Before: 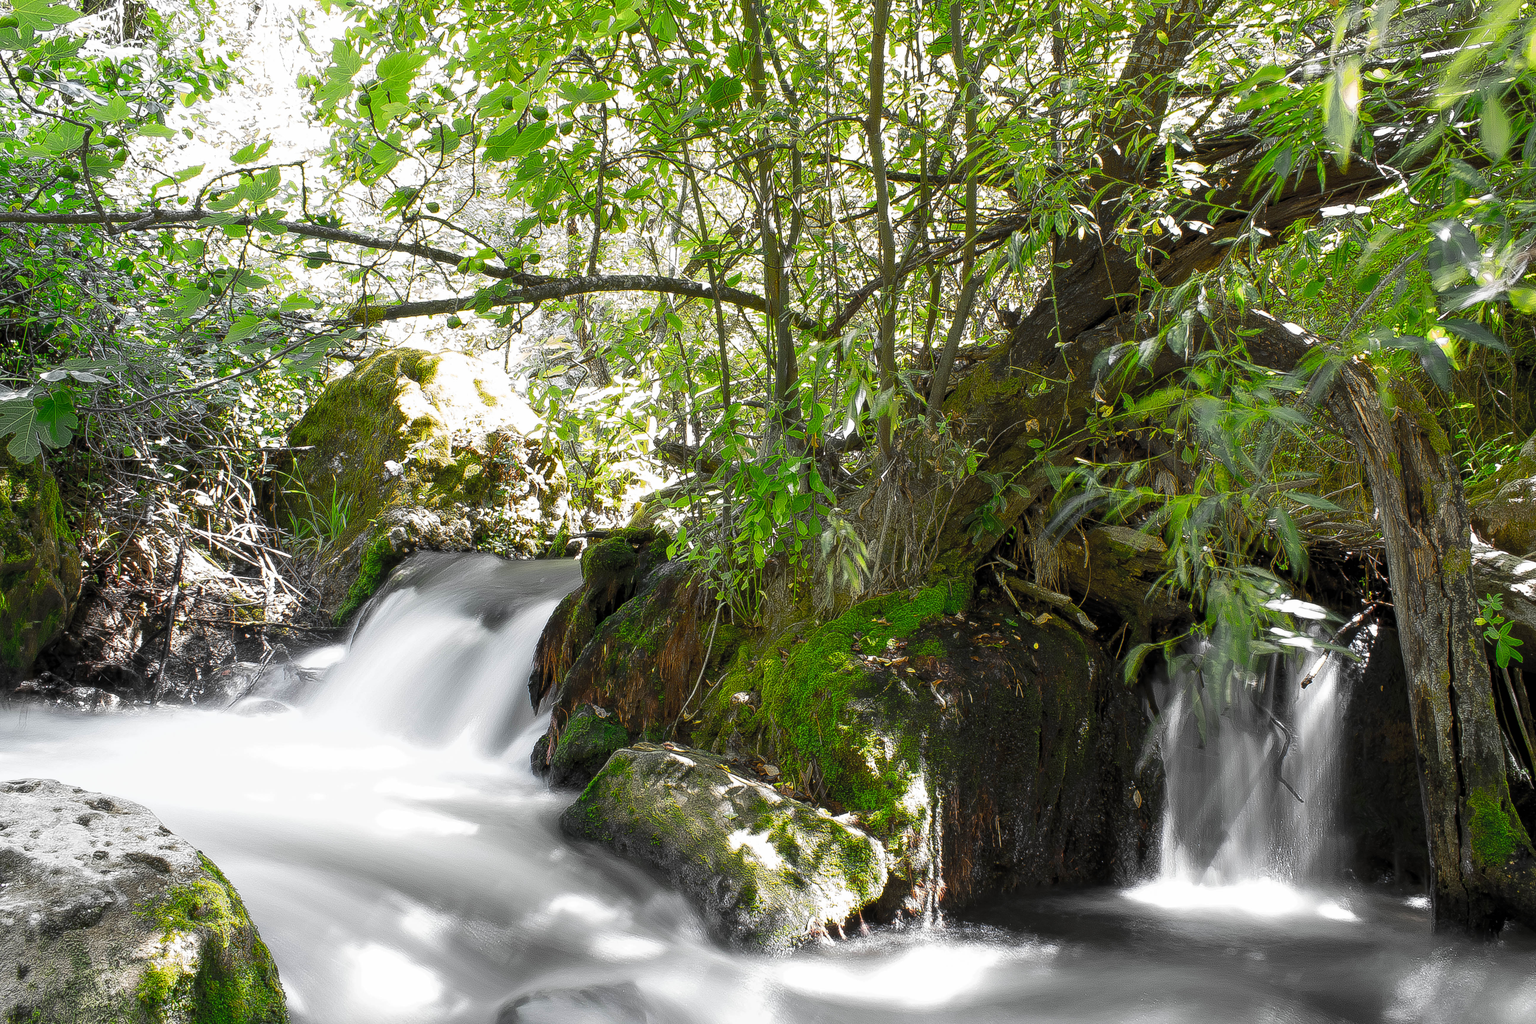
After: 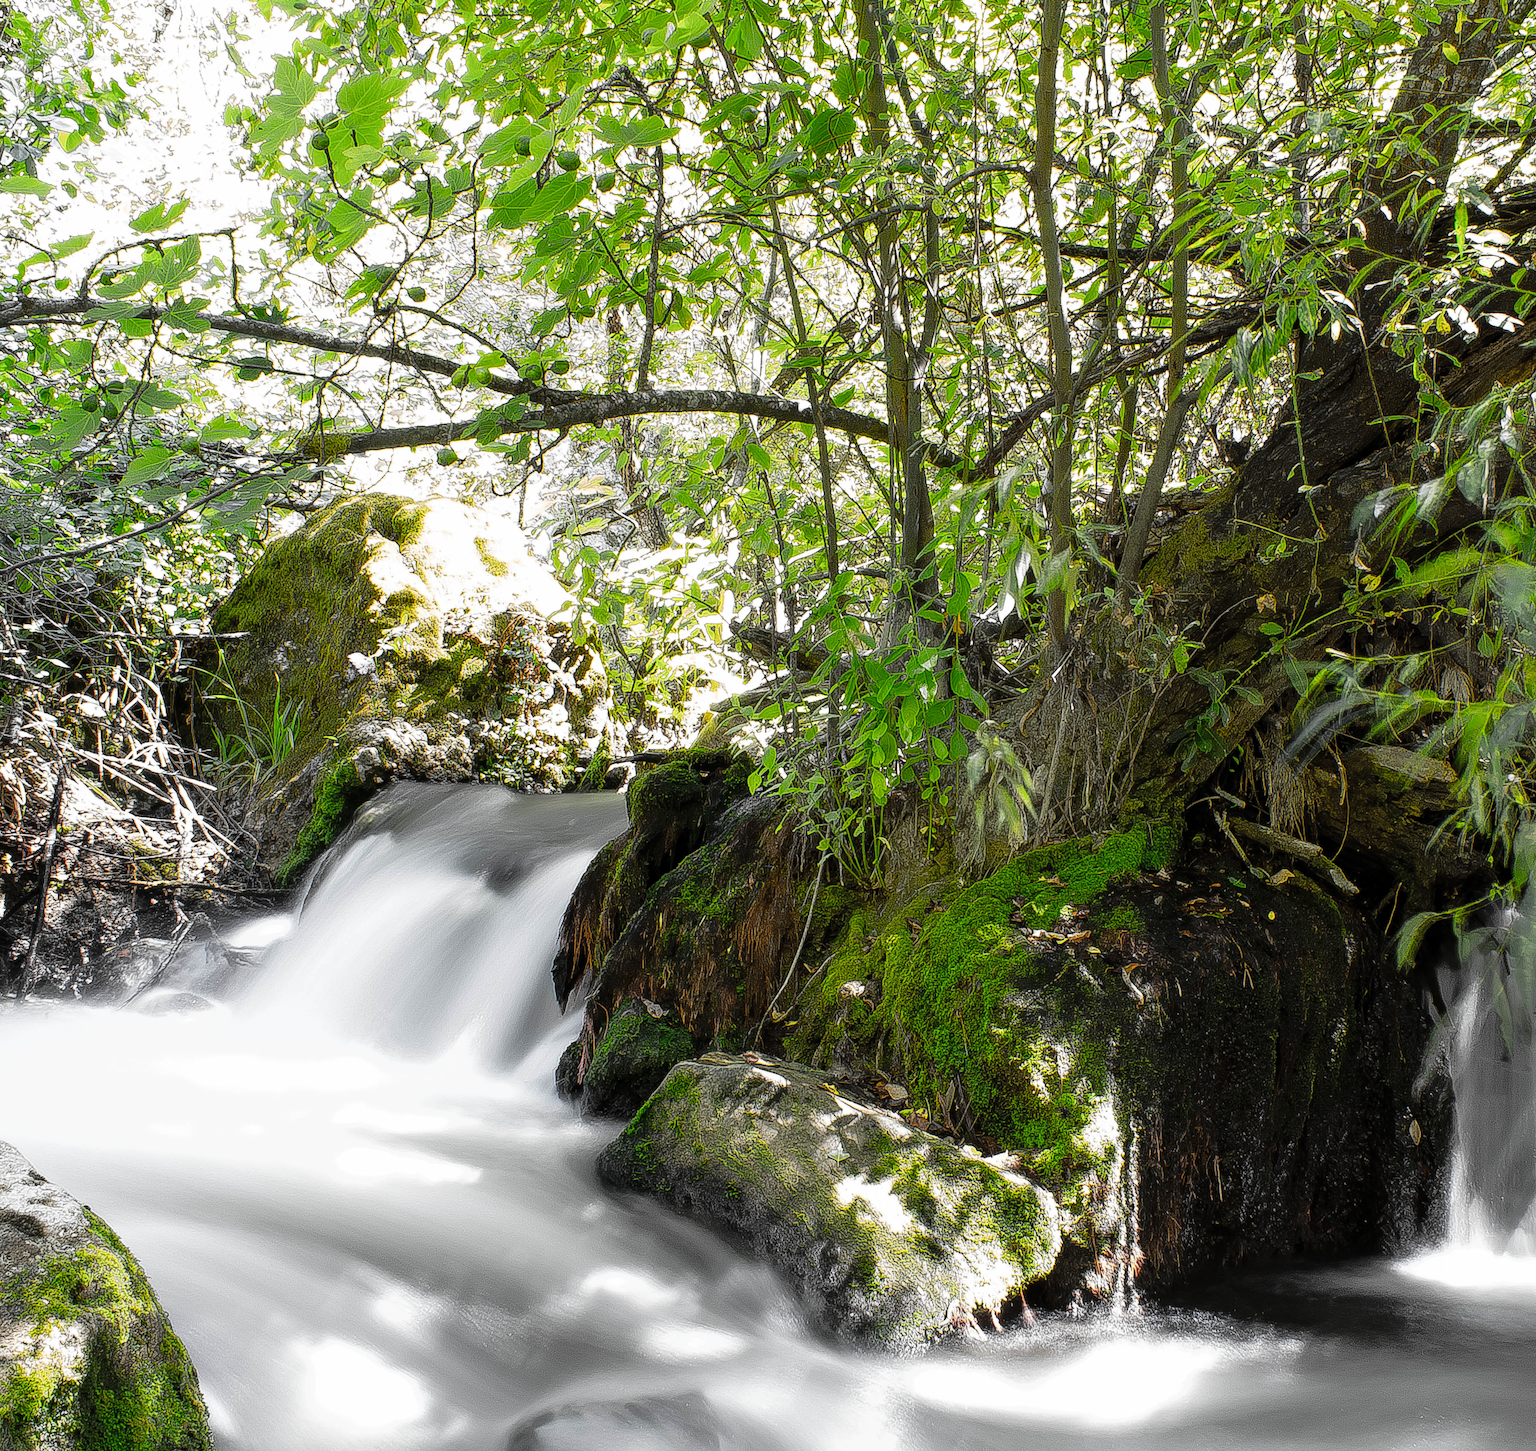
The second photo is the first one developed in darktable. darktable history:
crop and rotate: left 9.058%, right 20.372%
tone curve: curves: ch0 [(0, 0) (0.126, 0.061) (0.362, 0.382) (0.498, 0.498) (0.706, 0.712) (1, 1)]; ch1 [(0, 0) (0.5, 0.505) (0.55, 0.578) (1, 1)]; ch2 [(0, 0) (0.44, 0.424) (0.489, 0.483) (0.537, 0.538) (1, 1)], color space Lab, linked channels, preserve colors none
